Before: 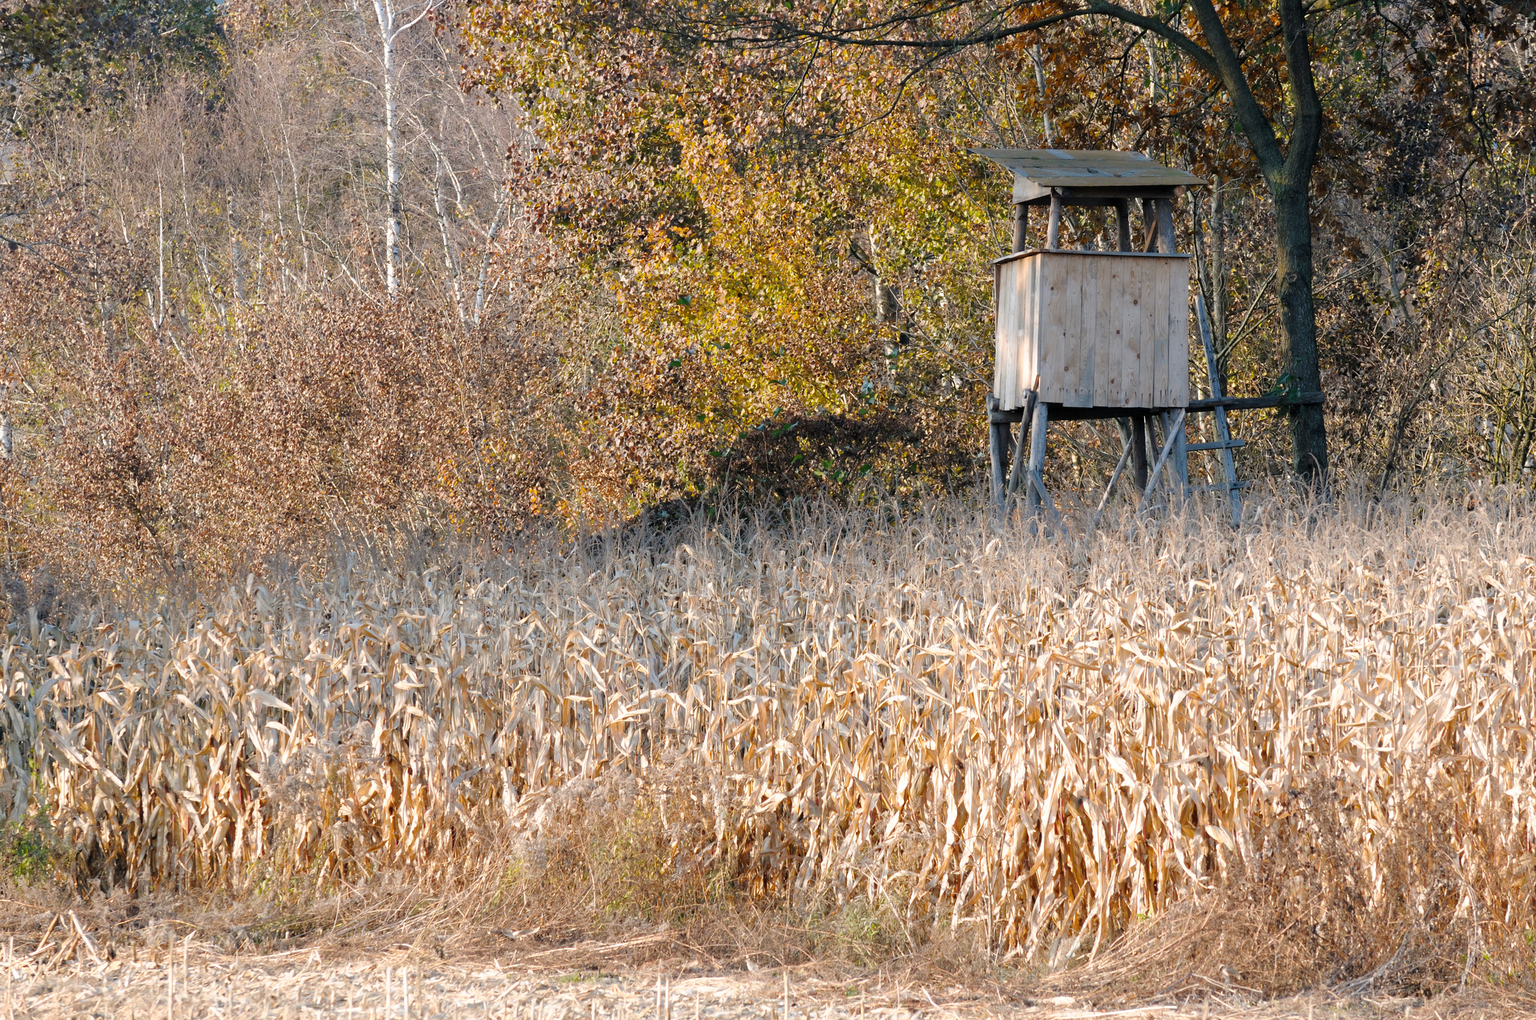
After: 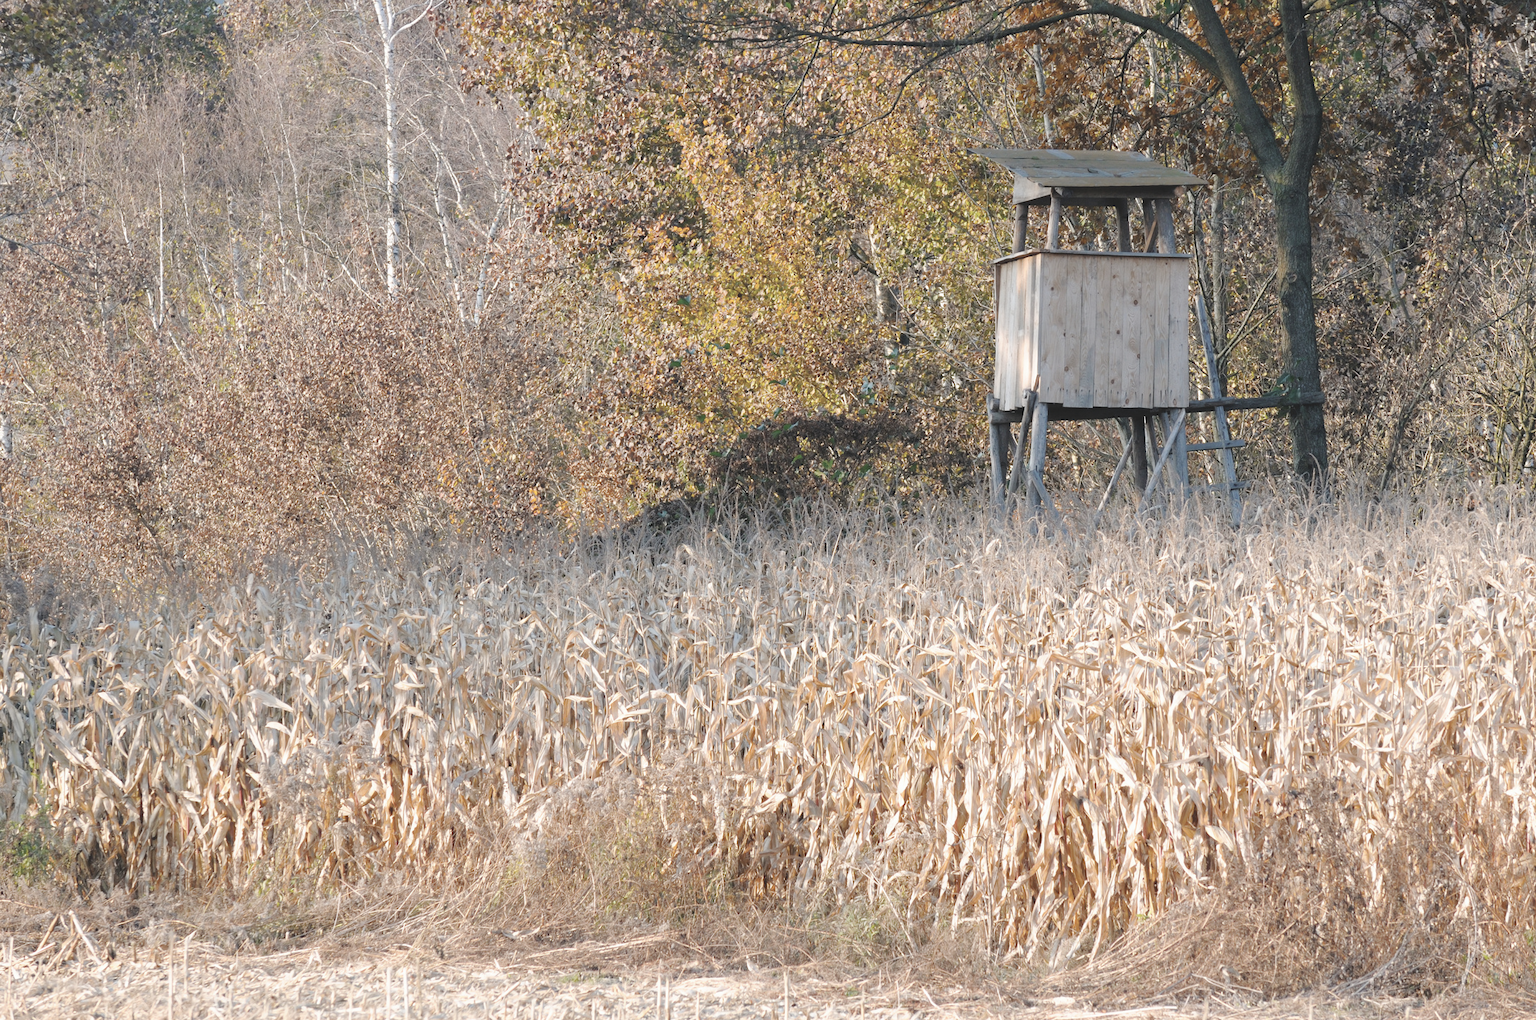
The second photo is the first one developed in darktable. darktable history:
exposure: exposure 0.6 EV, compensate highlight preservation false
contrast brightness saturation: contrast -0.26, saturation -0.43
